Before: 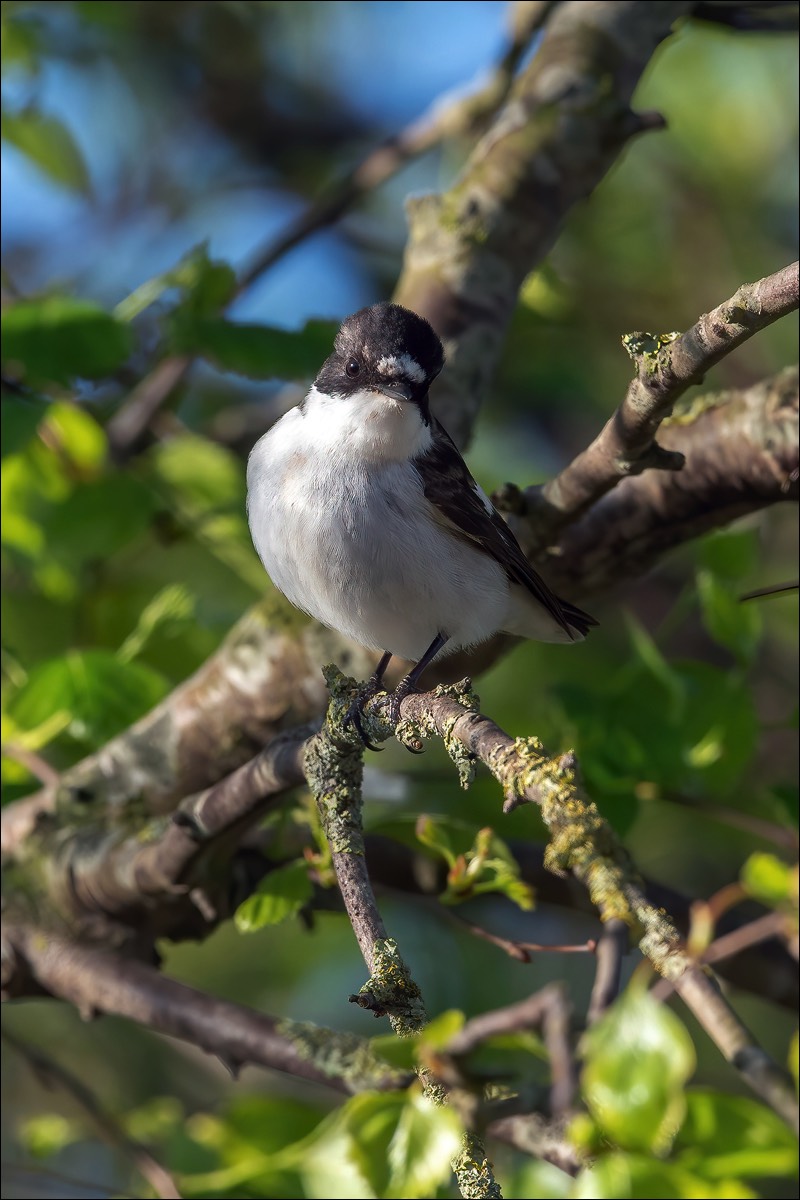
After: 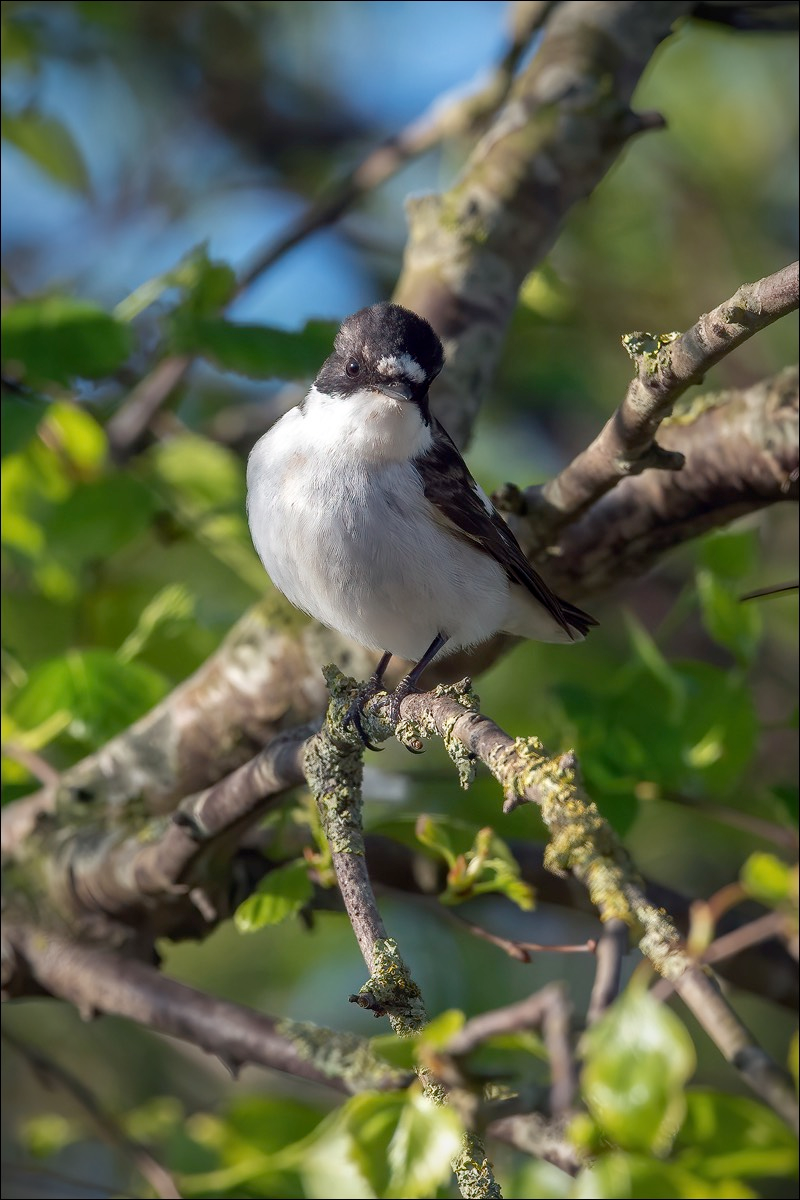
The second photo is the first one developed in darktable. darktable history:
vignetting: fall-off start 81.27%, fall-off radius 62.2%, brightness -0.608, saturation 0.002, automatic ratio true, width/height ratio 1.422
